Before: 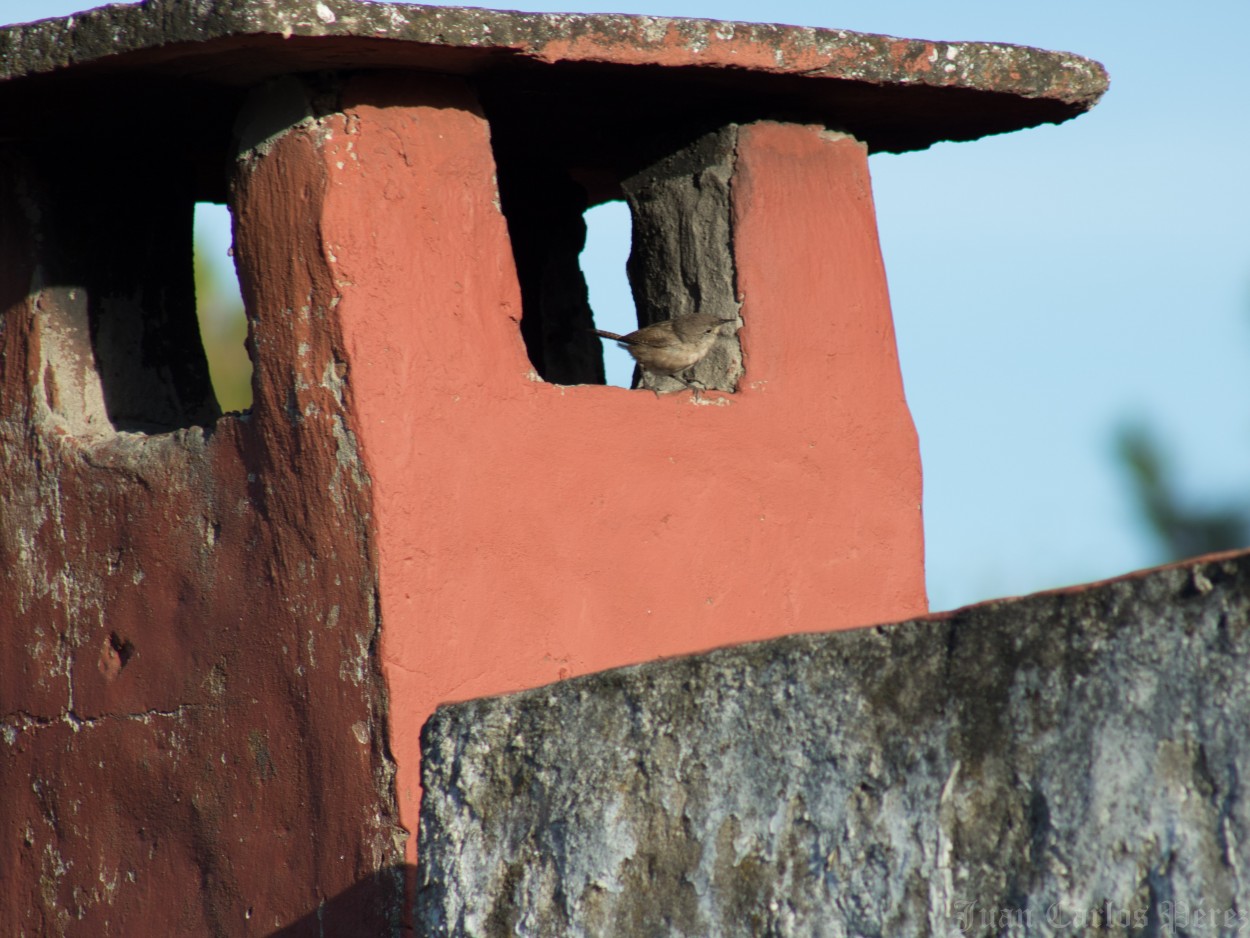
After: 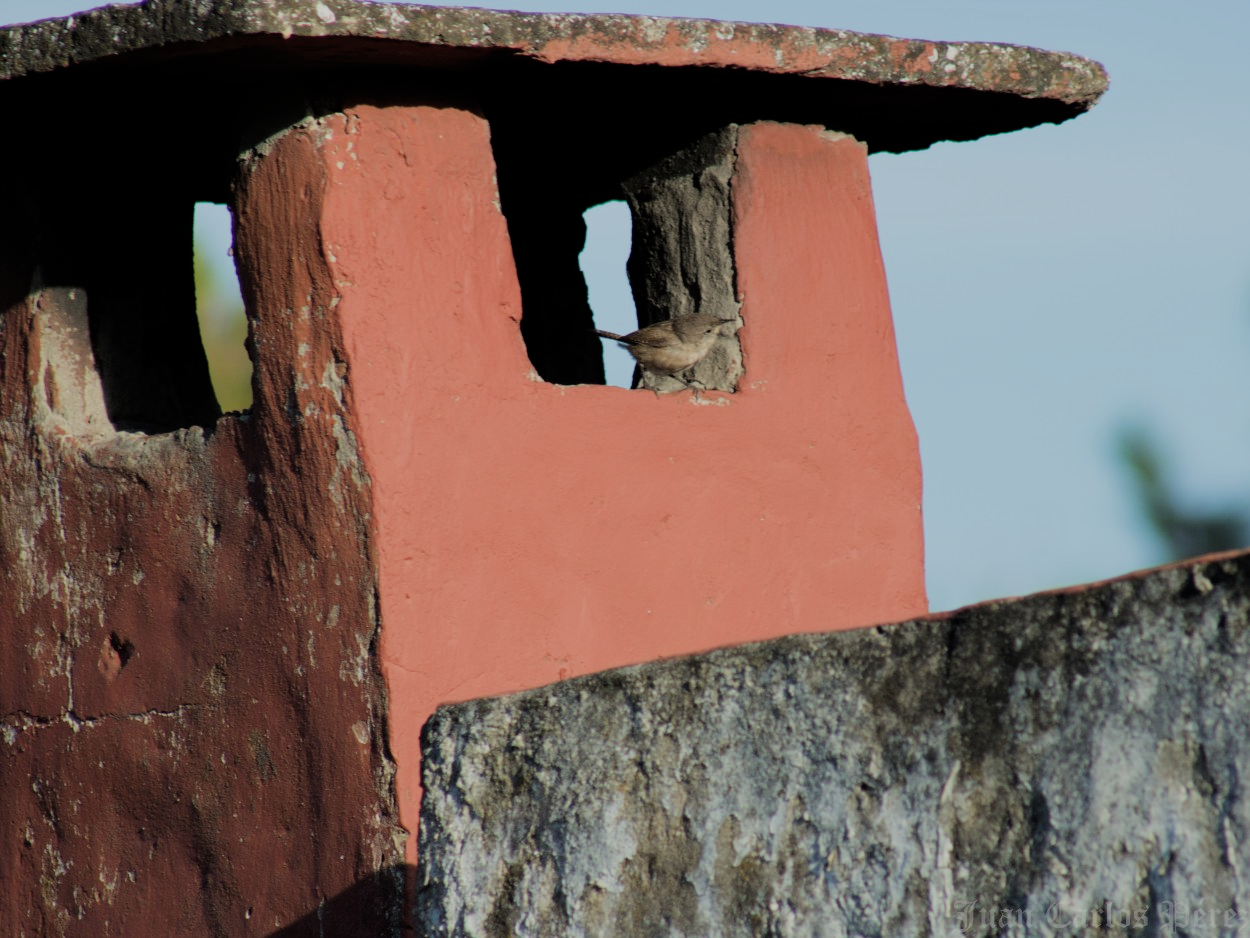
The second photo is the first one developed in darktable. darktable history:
filmic rgb: black relative exposure -7.19 EV, white relative exposure 5.37 EV, hardness 3.02
